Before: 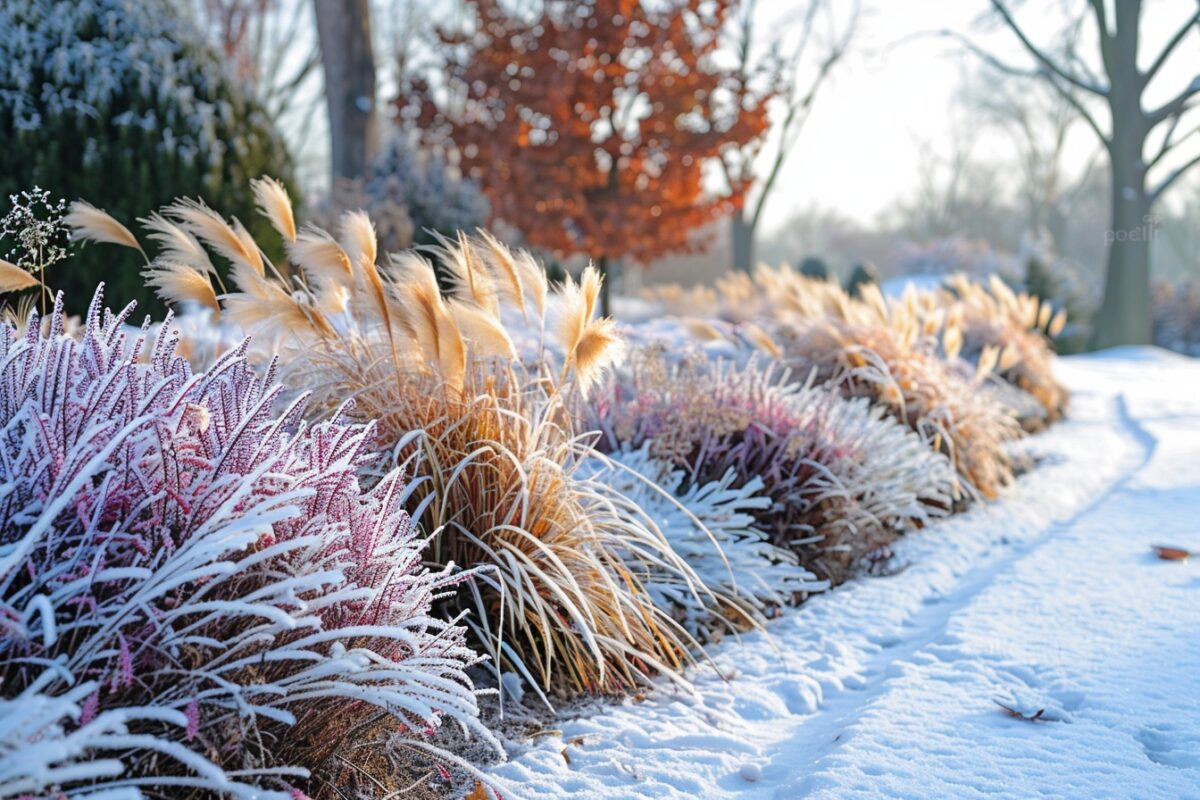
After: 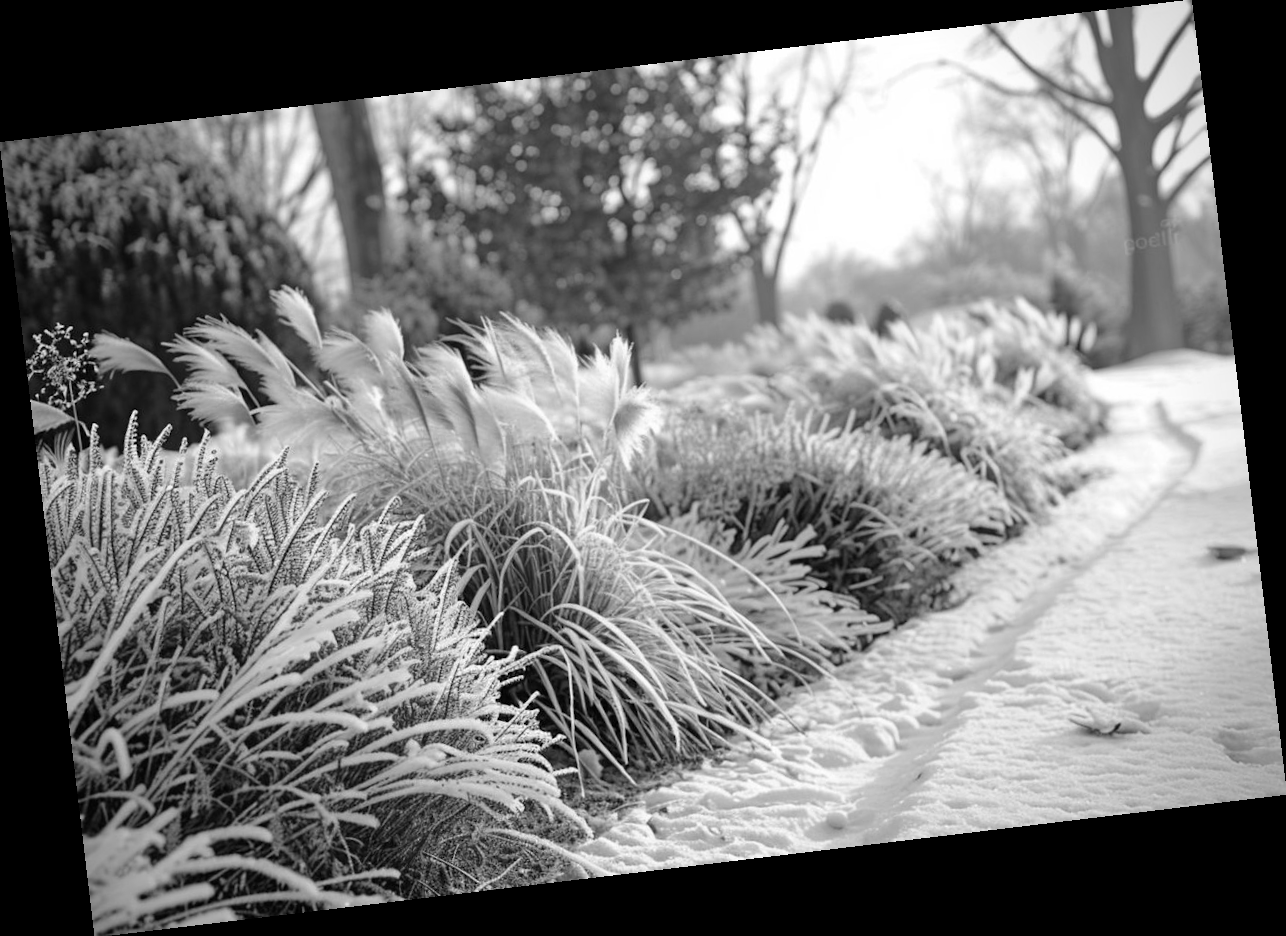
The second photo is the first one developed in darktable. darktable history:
monochrome: on, module defaults
vignetting: on, module defaults
white balance: red 0.967, blue 1.119, emerald 0.756
rotate and perspective: rotation -6.83°, automatic cropping off
